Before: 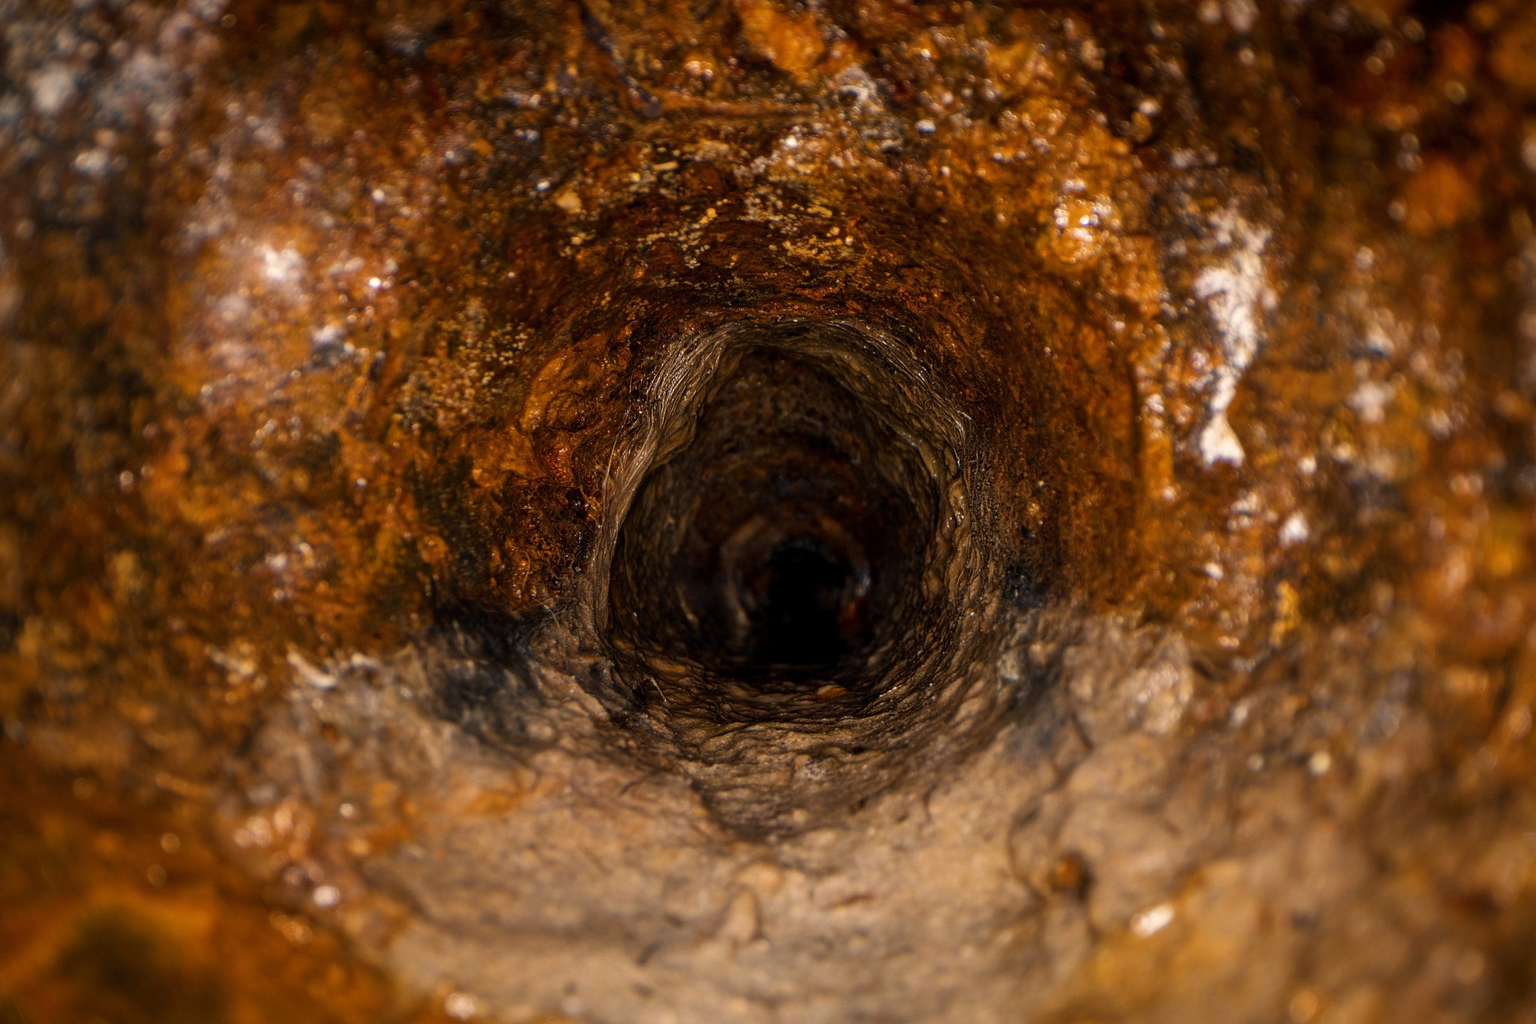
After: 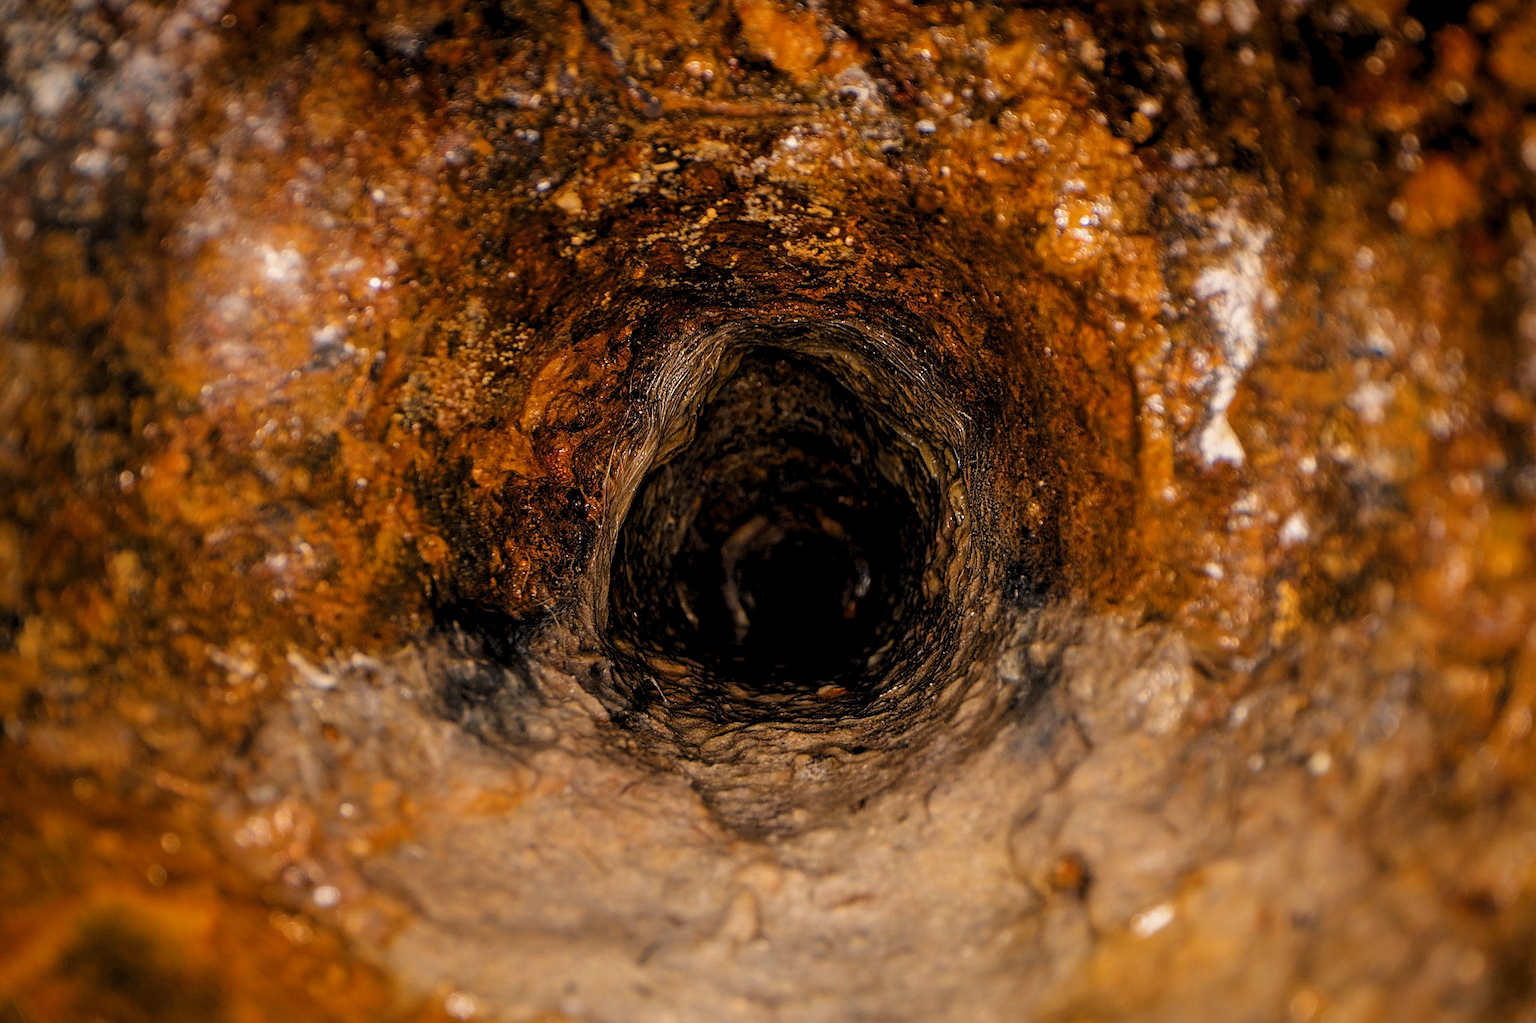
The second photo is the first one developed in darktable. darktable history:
sharpen: on, module defaults
tone curve: curves: ch0 [(0.047, 0) (0.292, 0.352) (0.657, 0.678) (1, 0.958)], color space Lab, linked channels, preserve colors none
